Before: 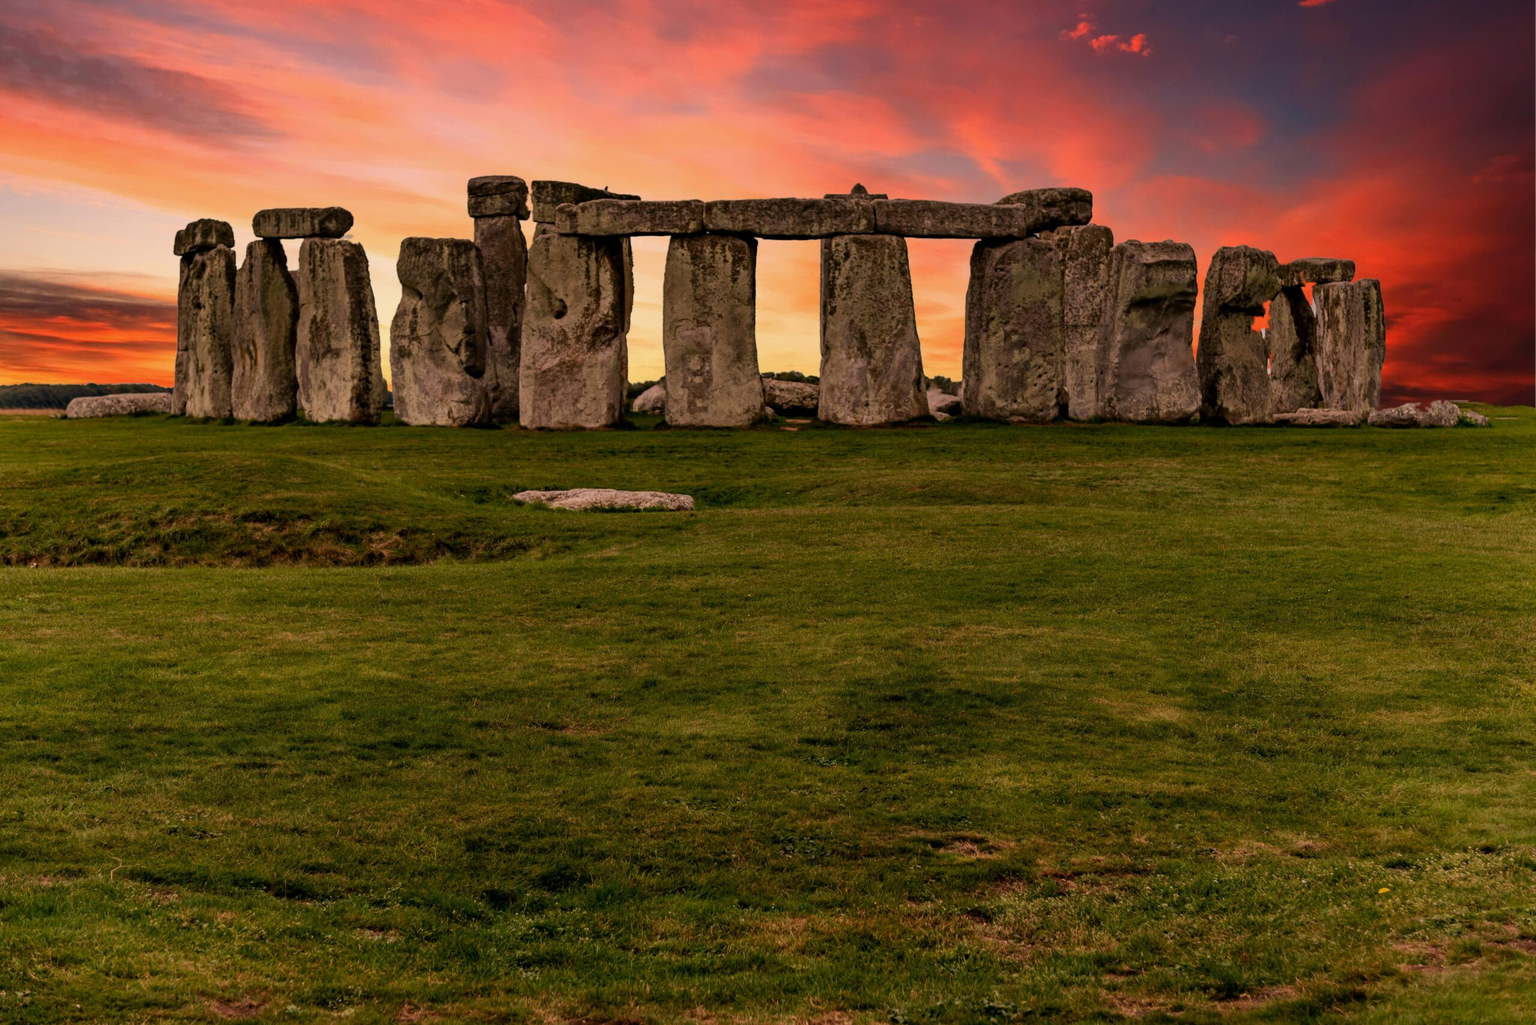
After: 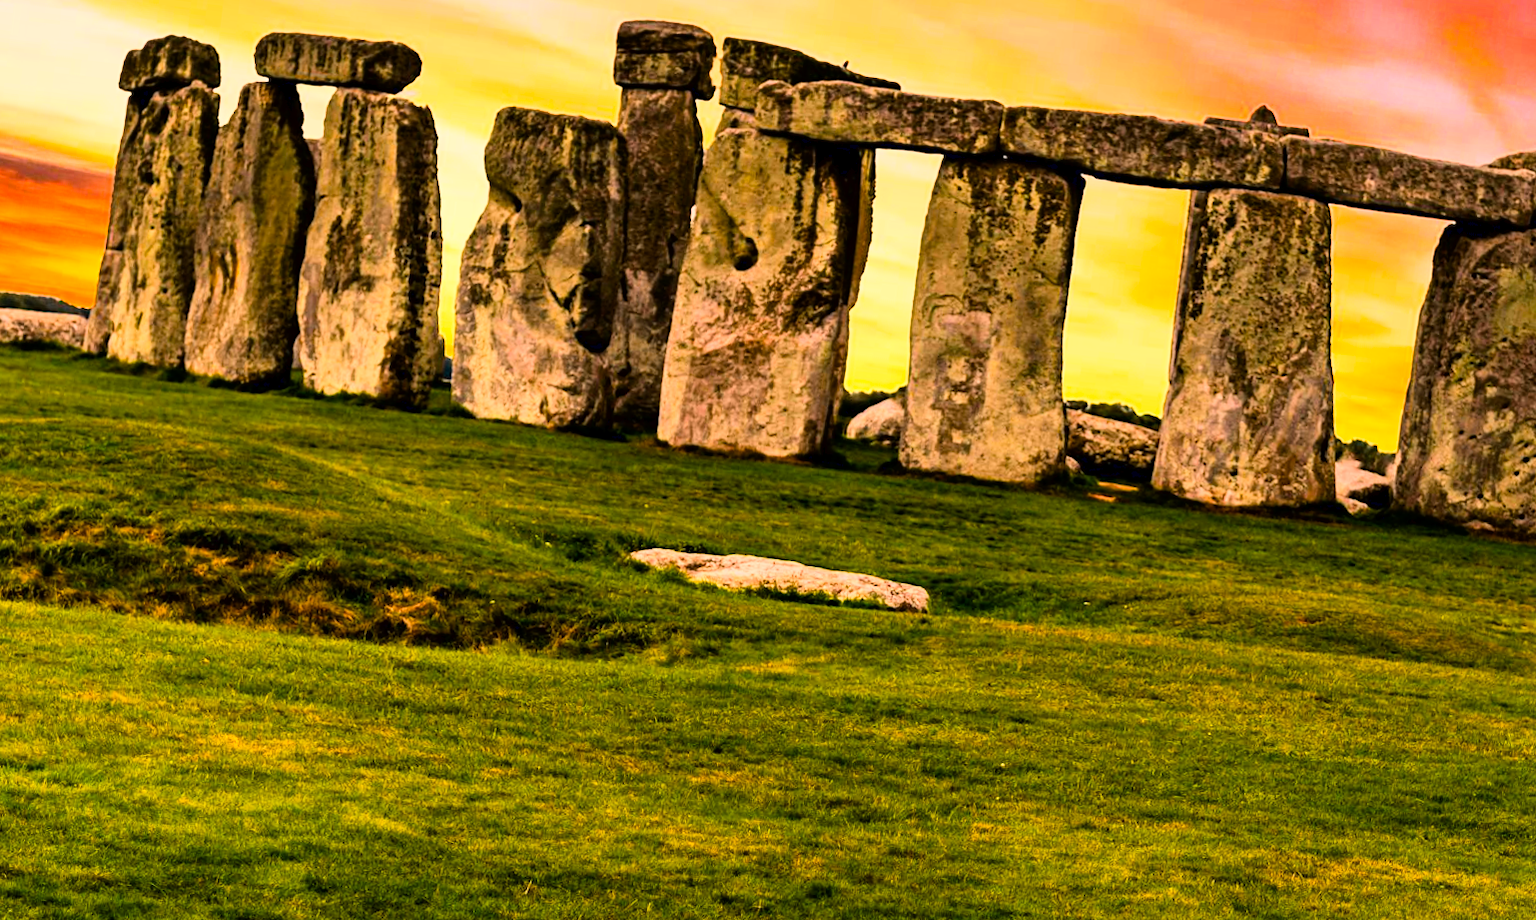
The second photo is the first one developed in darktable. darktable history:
color balance rgb: shadows lift › luminance -7.676%, shadows lift › chroma 2.205%, shadows lift › hue 162.34°, linear chroma grading › global chroma 14.716%, perceptual saturation grading › global saturation 25.389%
crop and rotate: angle -6.78°, left 2.008%, top 6.712%, right 27.675%, bottom 30.149%
exposure: black level correction 0.001, exposure 0.5 EV, compensate exposure bias true, compensate highlight preservation false
base curve: curves: ch0 [(0, 0) (0.007, 0.004) (0.027, 0.03) (0.046, 0.07) (0.207, 0.54) (0.442, 0.872) (0.673, 0.972) (1, 1)]
